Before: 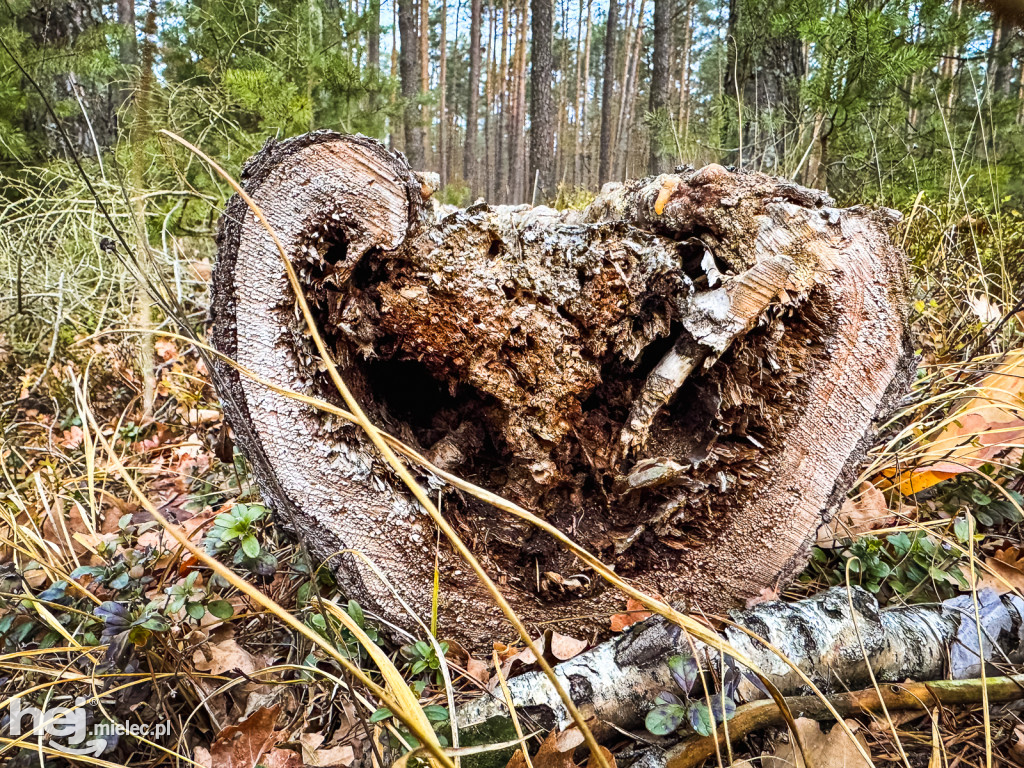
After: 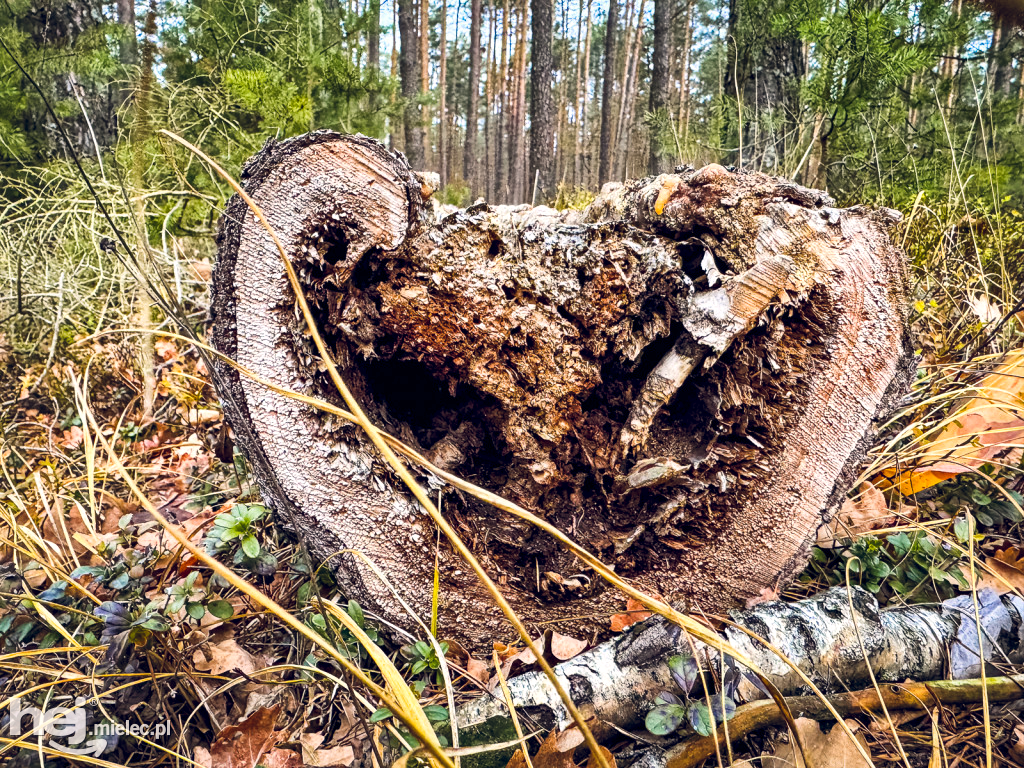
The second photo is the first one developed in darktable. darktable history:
local contrast: mode bilateral grid, contrast 20, coarseness 50, detail 148%, midtone range 0.2
color balance rgb: shadows lift › hue 87.51°, highlights gain › chroma 1.35%, highlights gain › hue 55.1°, global offset › chroma 0.13%, global offset › hue 253.66°, perceptual saturation grading › global saturation 16.38%
